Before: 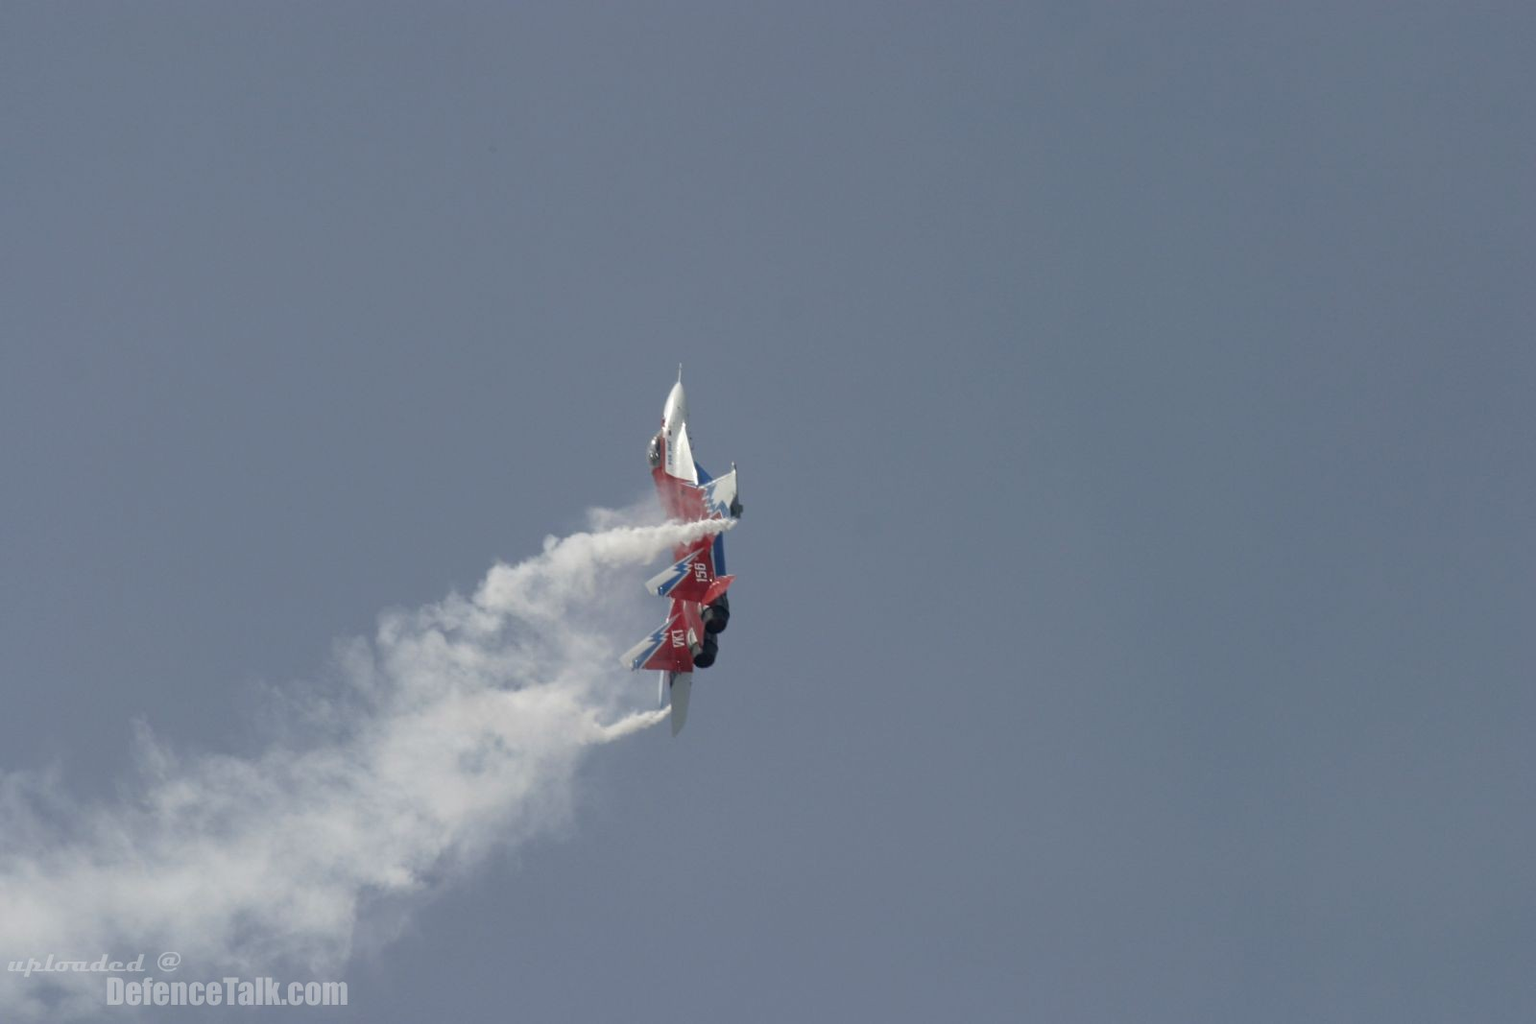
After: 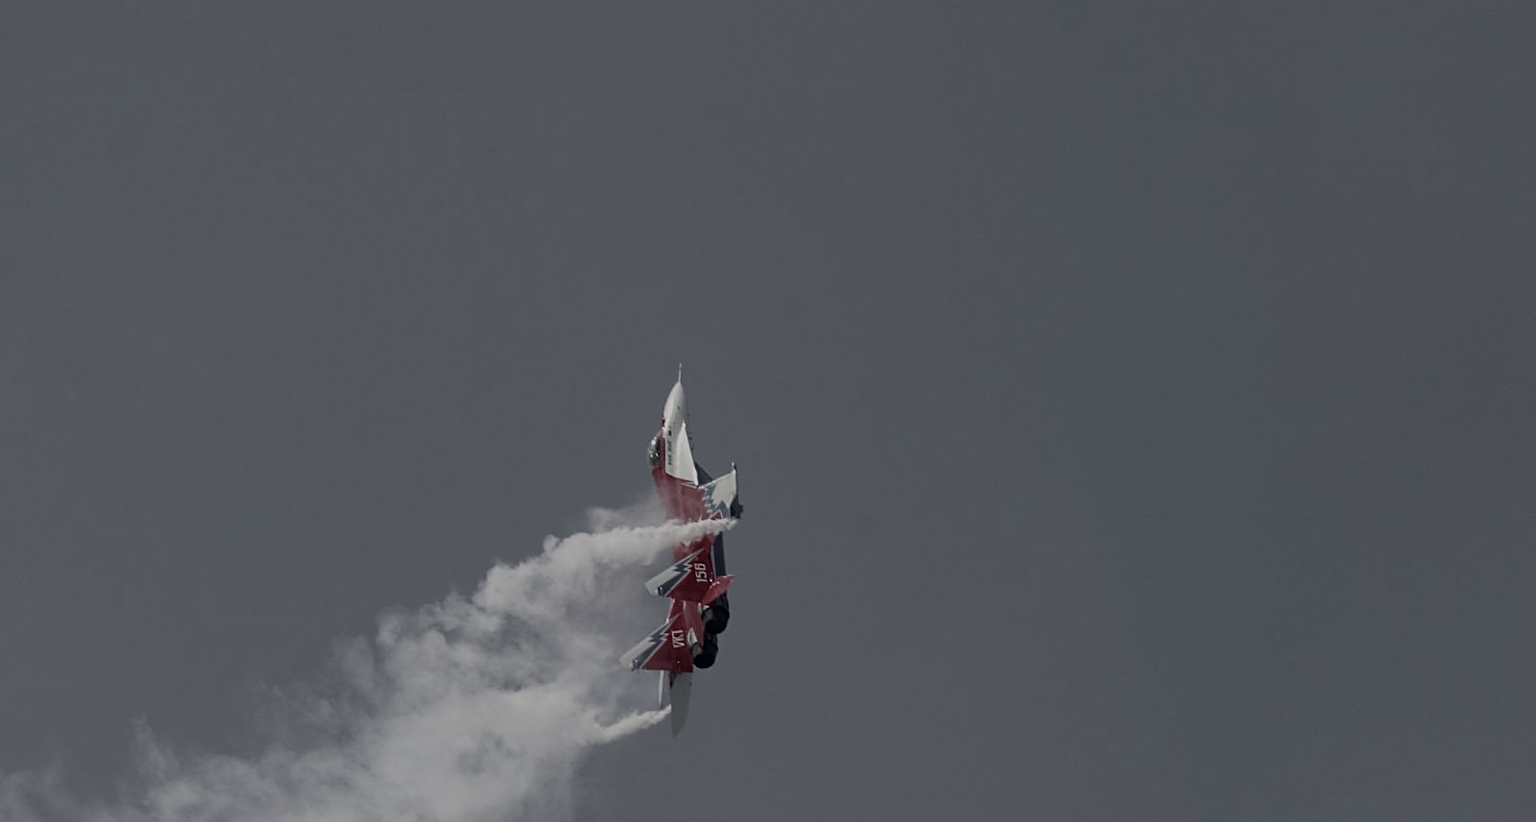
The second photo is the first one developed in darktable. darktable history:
exposure: exposure -1 EV, compensate highlight preservation false
tone curve: curves: ch0 [(0, 0) (0.052, 0.018) (0.236, 0.207) (0.41, 0.417) (0.485, 0.518) (0.54, 0.584) (0.625, 0.666) (0.845, 0.828) (0.994, 0.964)]; ch1 [(0, 0.055) (0.15, 0.117) (0.317, 0.34) (0.382, 0.408) (0.434, 0.441) (0.472, 0.479) (0.498, 0.501) (0.557, 0.558) (0.616, 0.59) (0.739, 0.7) (0.873, 0.857) (1, 0.928)]; ch2 [(0, 0) (0.352, 0.403) (0.447, 0.466) (0.482, 0.482) (0.528, 0.526) (0.586, 0.577) (0.618, 0.621) (0.785, 0.747) (1, 1)], color space Lab, independent channels, preserve colors none
sharpen: on, module defaults
crop: bottom 19.644%
color contrast: blue-yellow contrast 0.62
